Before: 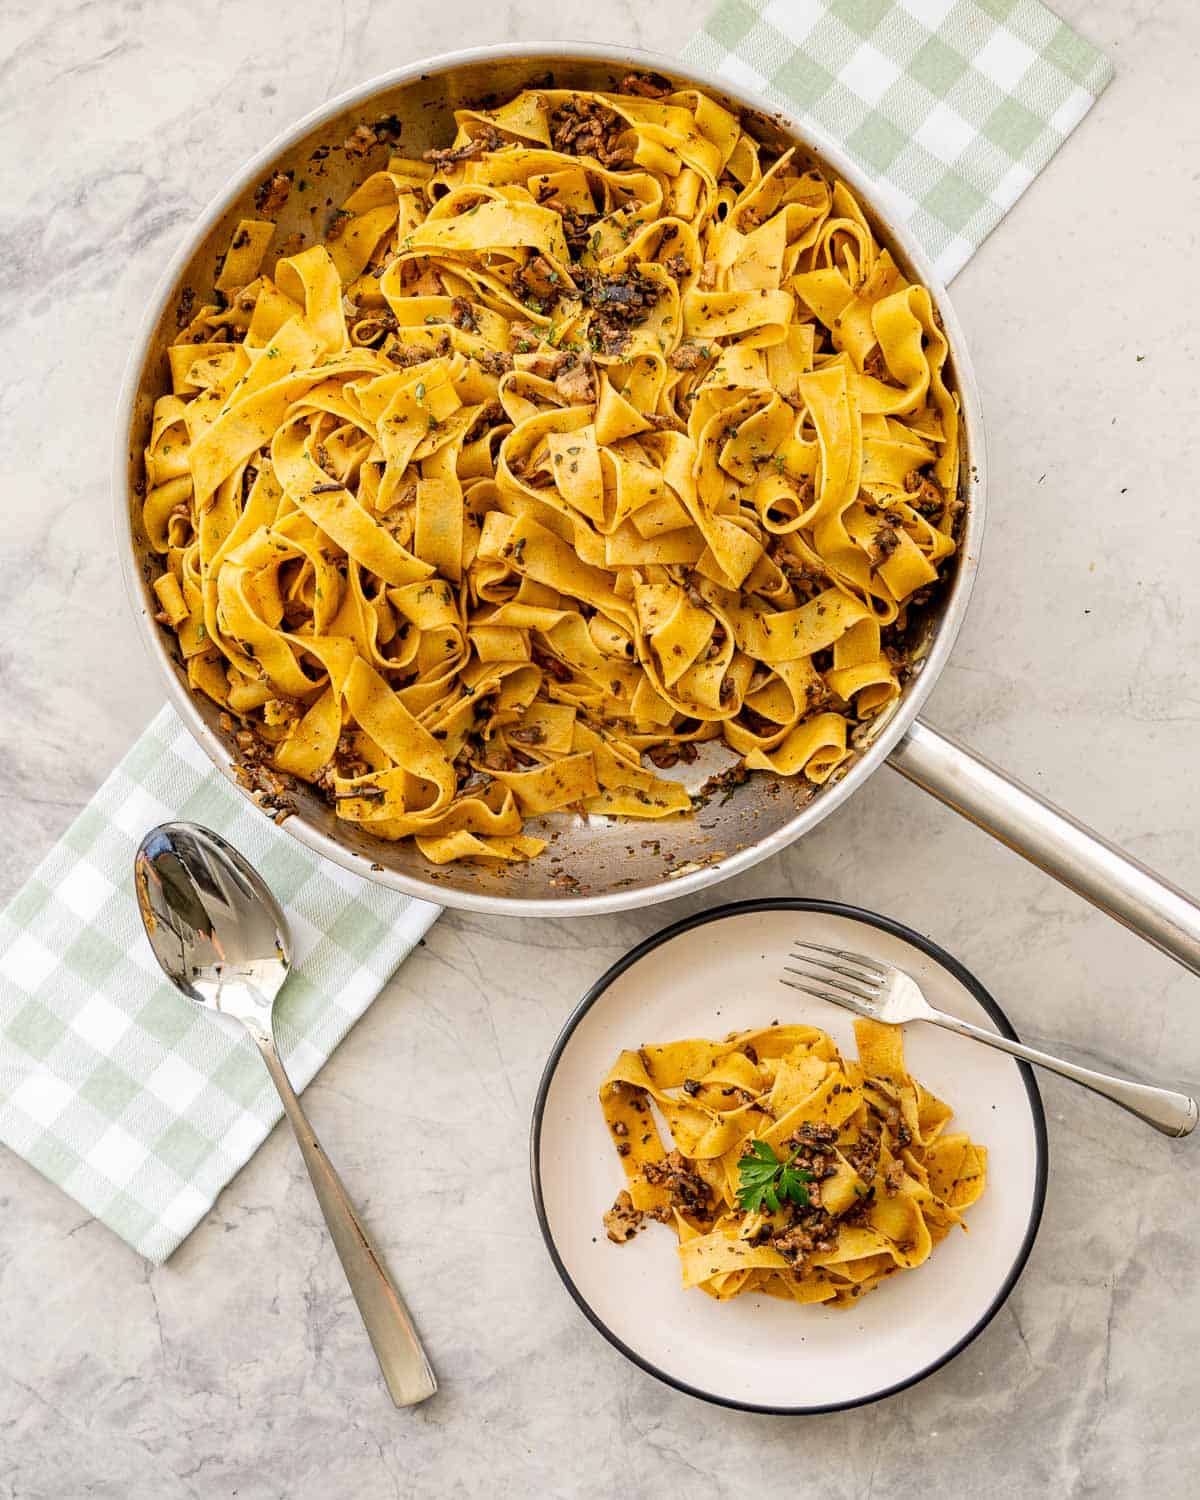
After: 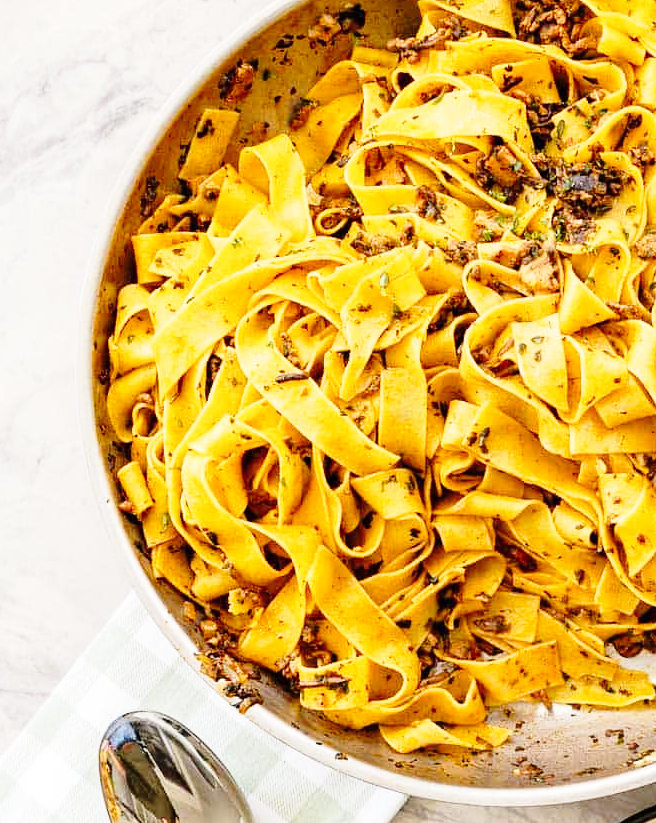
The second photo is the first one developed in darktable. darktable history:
crop and rotate: left 3.047%, top 7.509%, right 42.236%, bottom 37.598%
base curve: curves: ch0 [(0, 0) (0.028, 0.03) (0.121, 0.232) (0.46, 0.748) (0.859, 0.968) (1, 1)], preserve colors none
